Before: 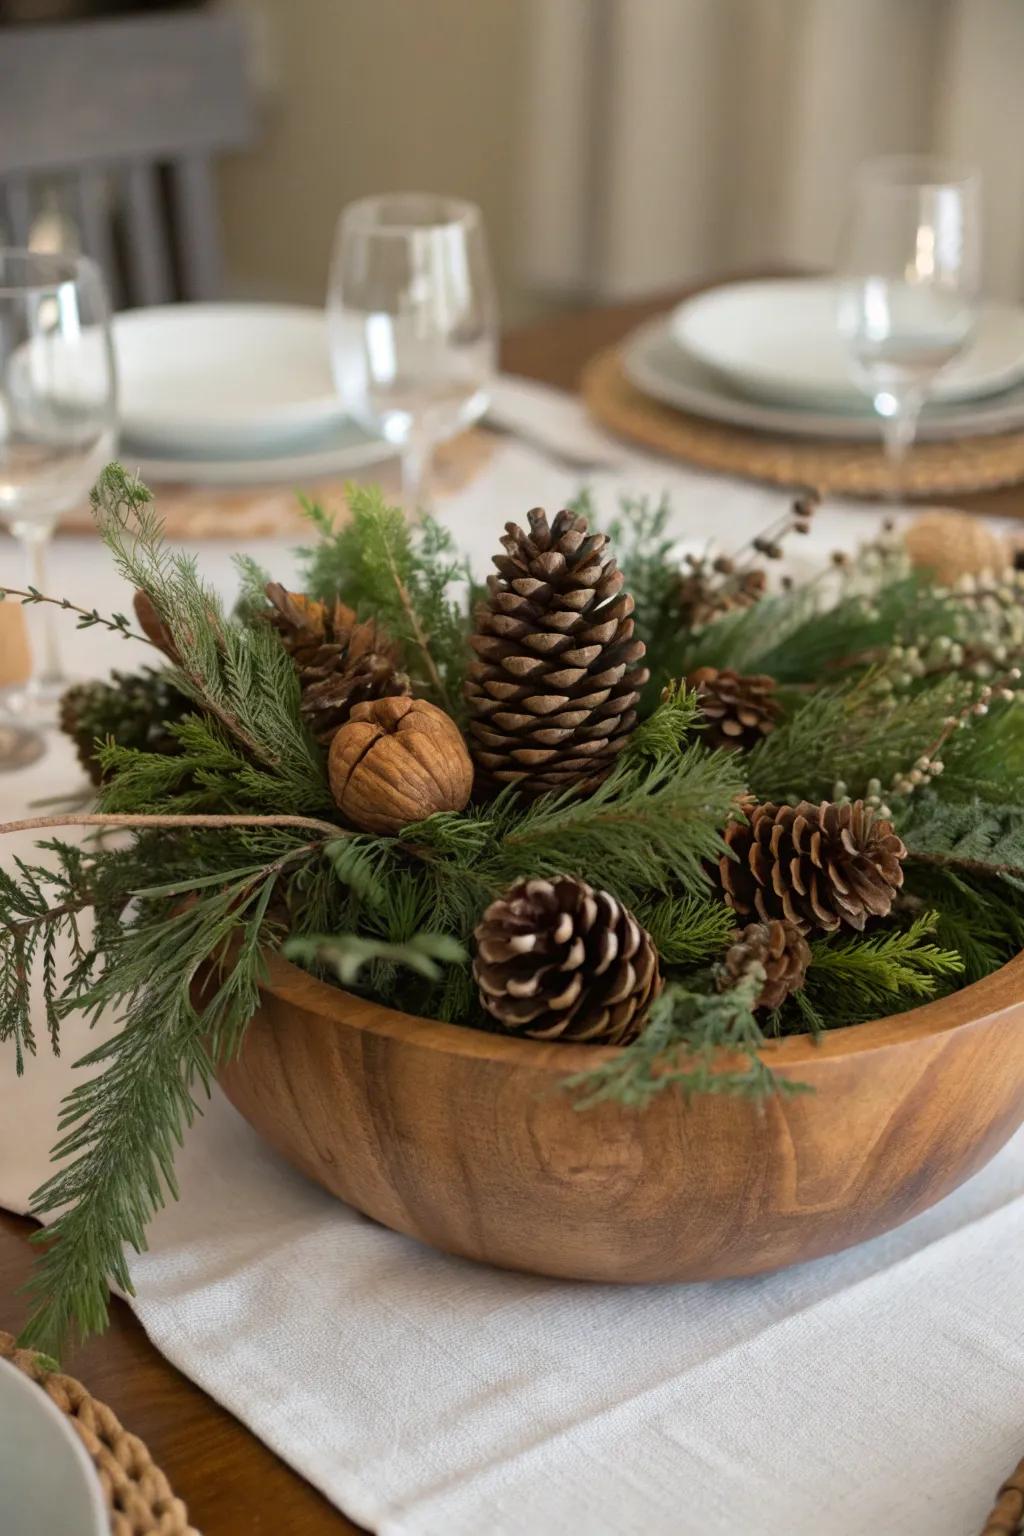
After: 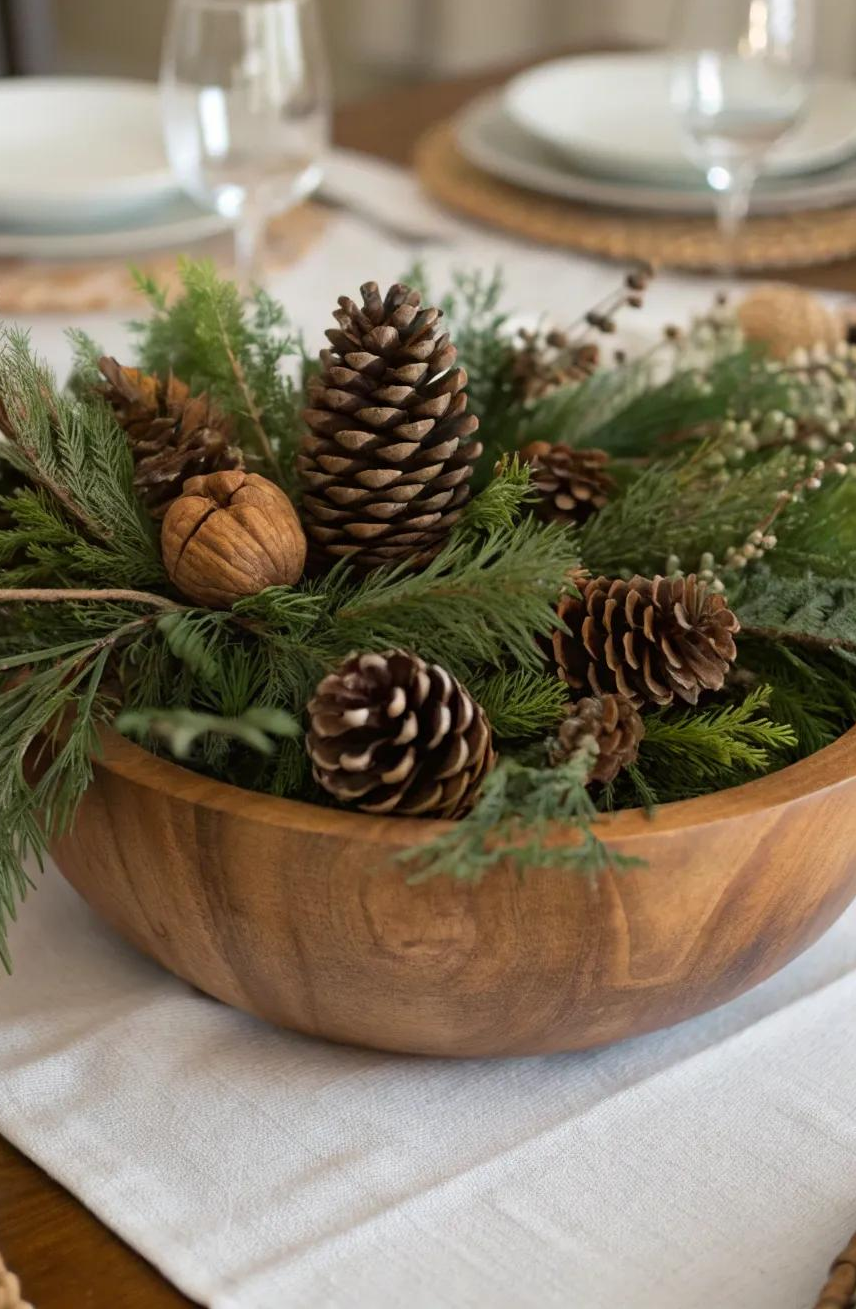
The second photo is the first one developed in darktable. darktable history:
crop: left 16.388%, top 14.737%
